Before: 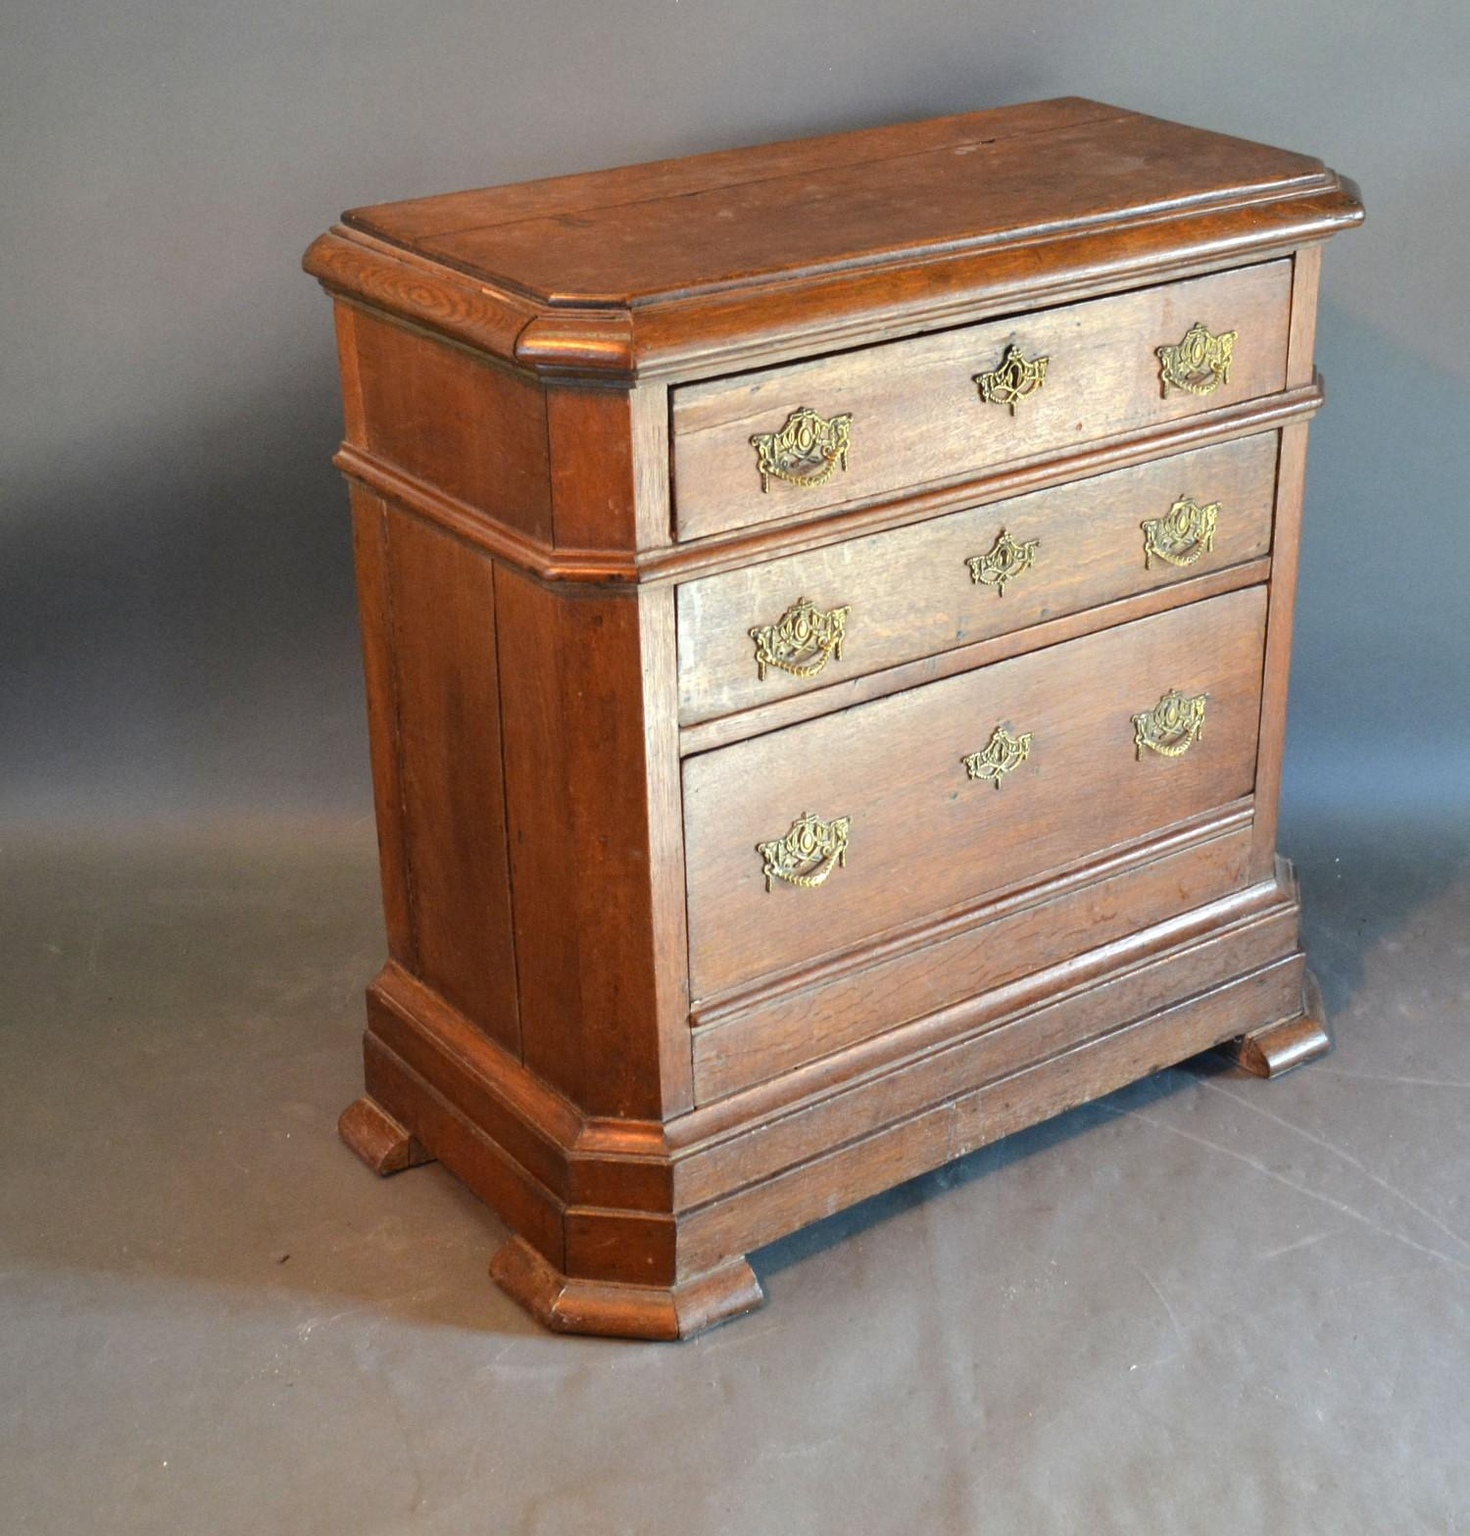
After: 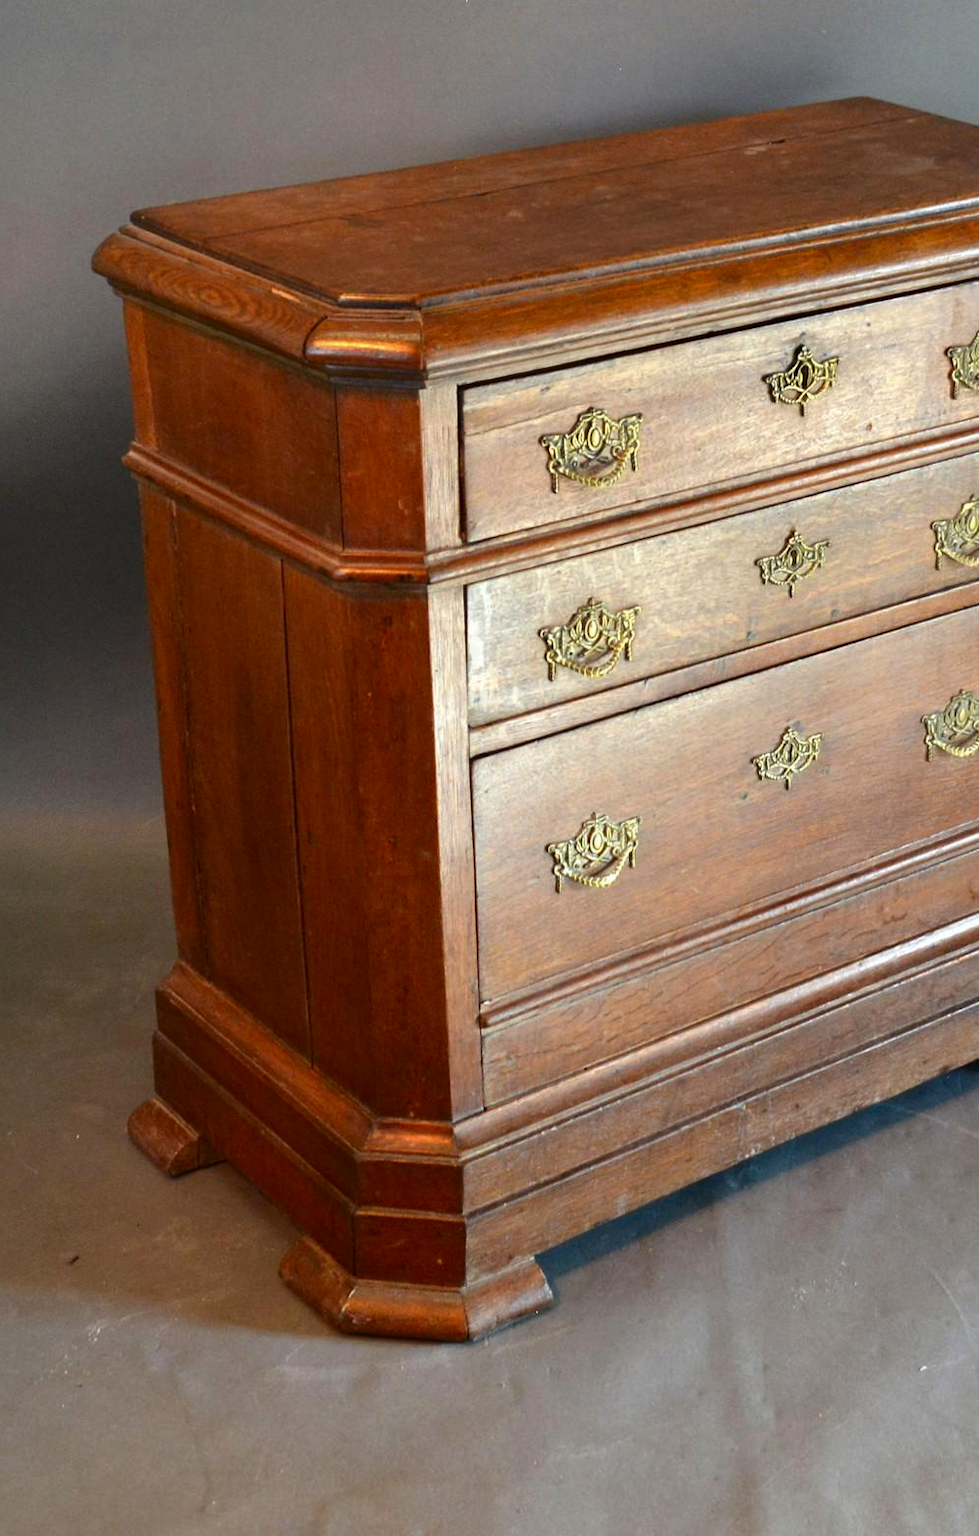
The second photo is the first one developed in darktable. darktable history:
crop and rotate: left 14.436%, right 18.898%
contrast brightness saturation: contrast 0.07, brightness -0.14, saturation 0.11
